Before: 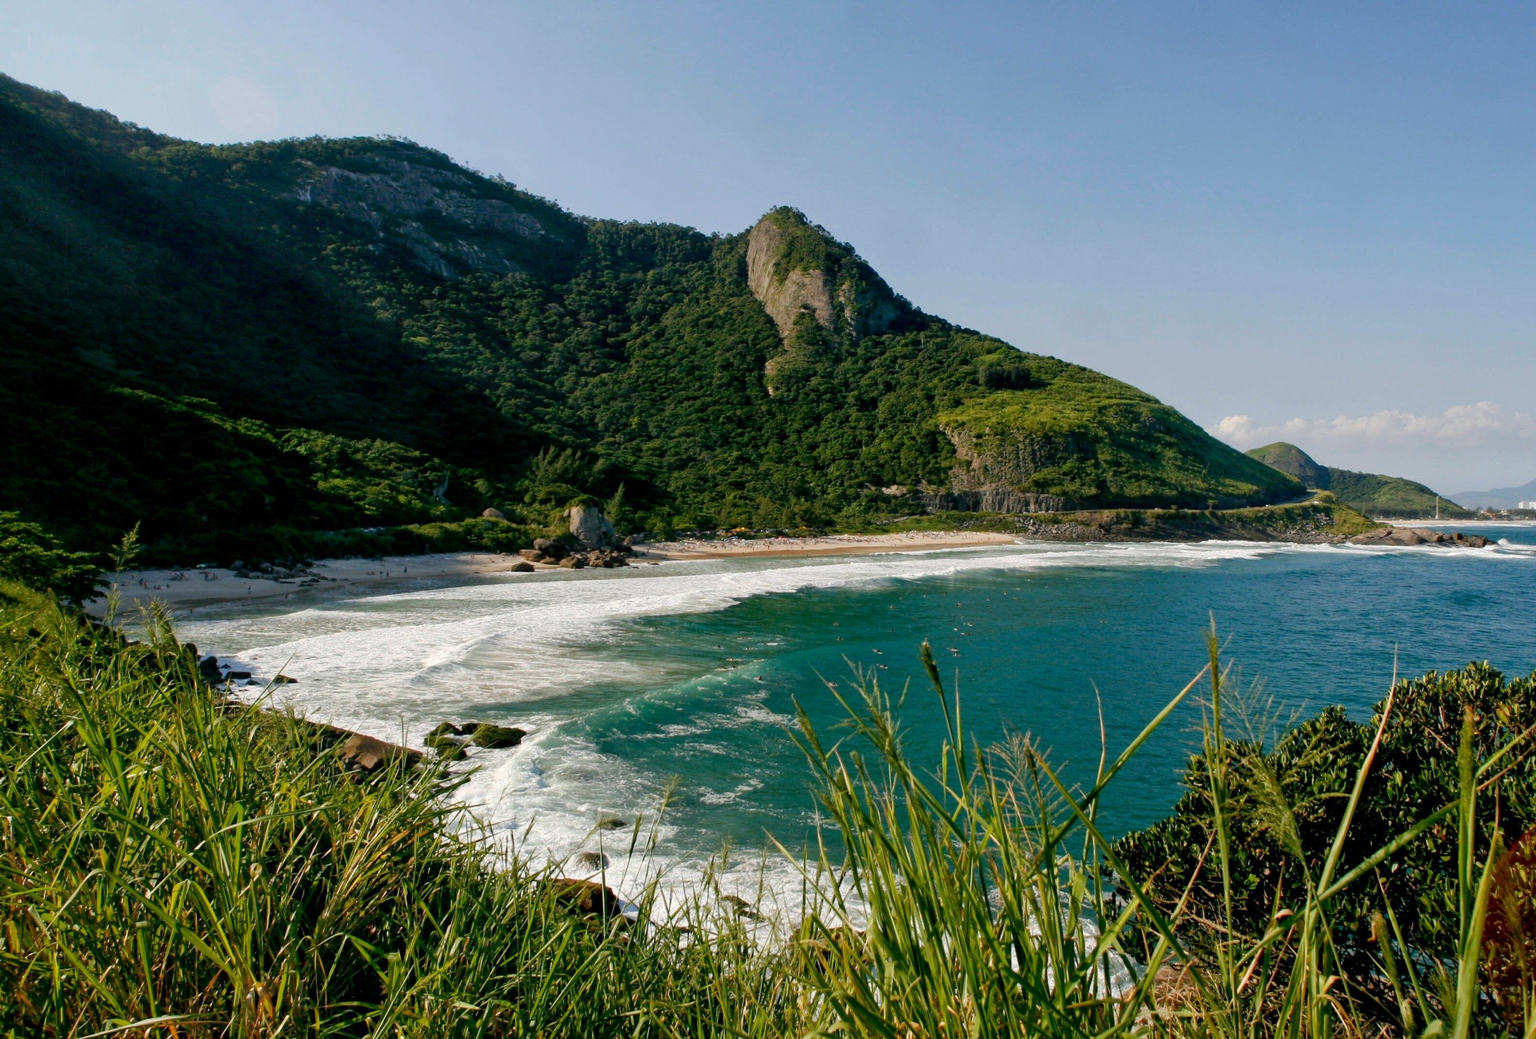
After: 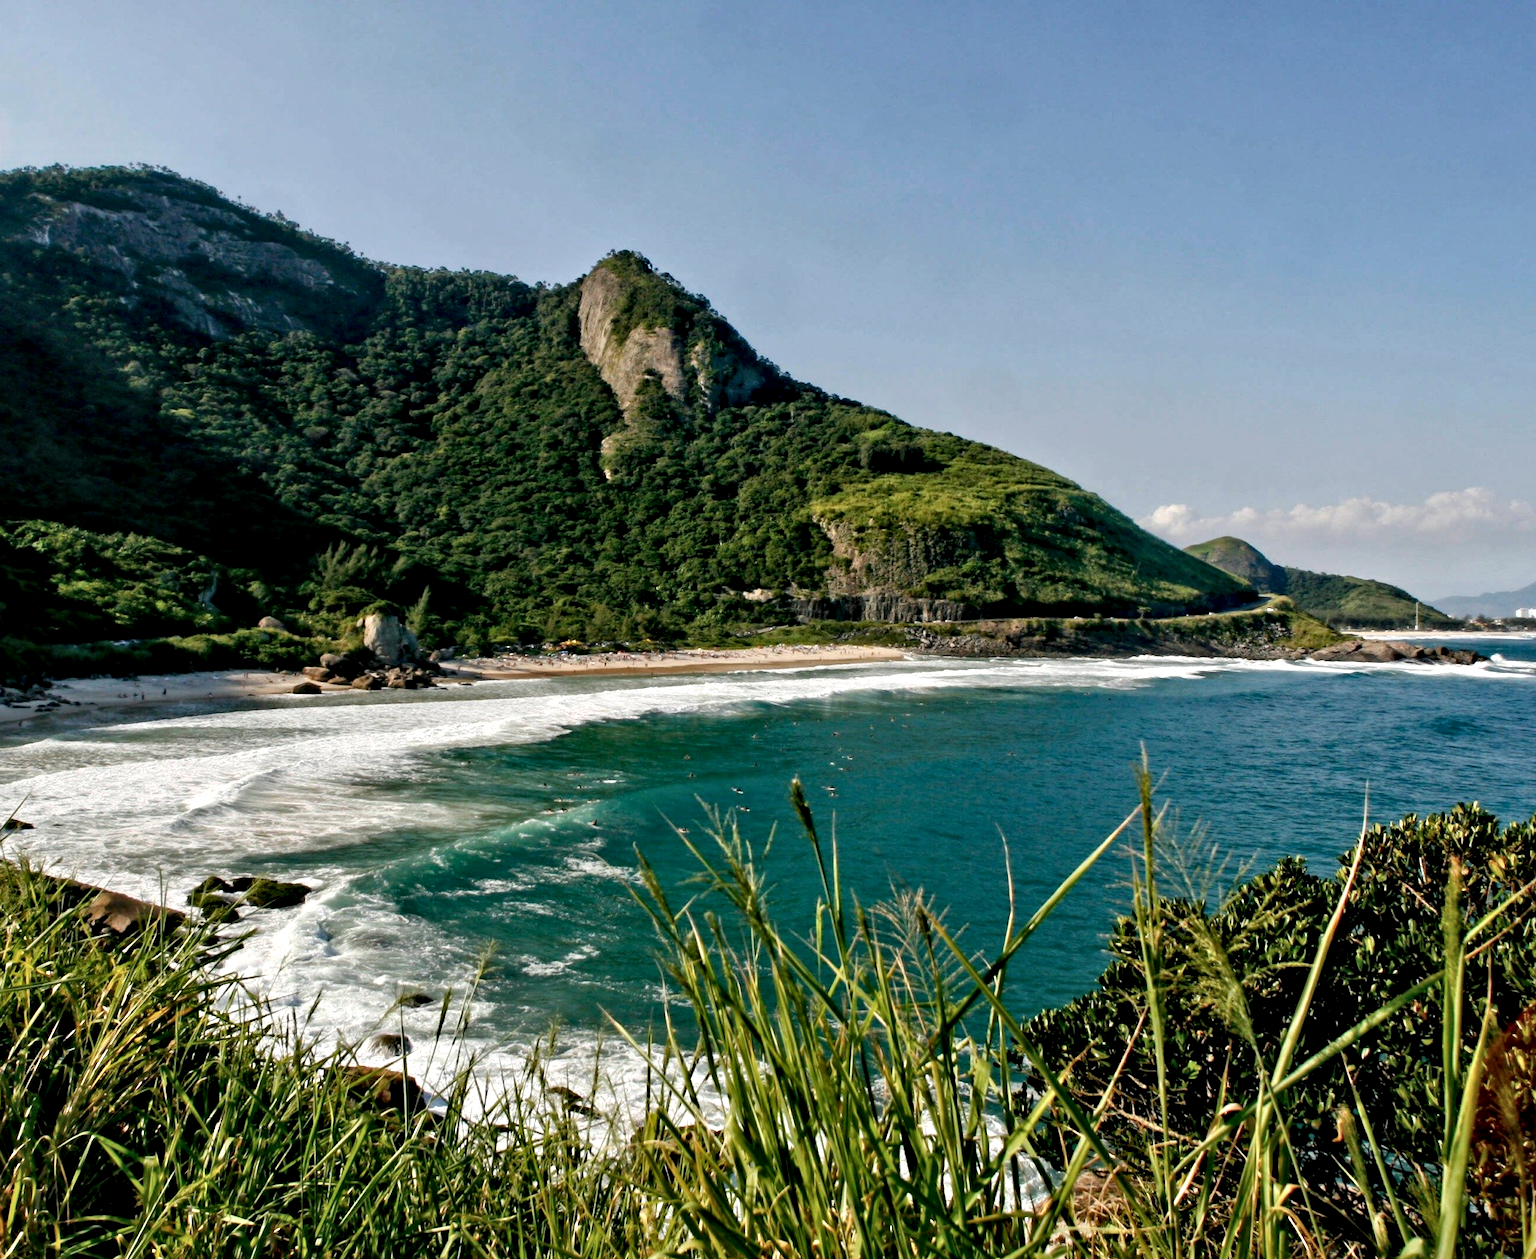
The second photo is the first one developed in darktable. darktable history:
crop: left 17.582%, bottom 0.031%
contrast equalizer: y [[0.511, 0.558, 0.631, 0.632, 0.559, 0.512], [0.5 ×6], [0.507, 0.559, 0.627, 0.644, 0.647, 0.647], [0 ×6], [0 ×6]]
